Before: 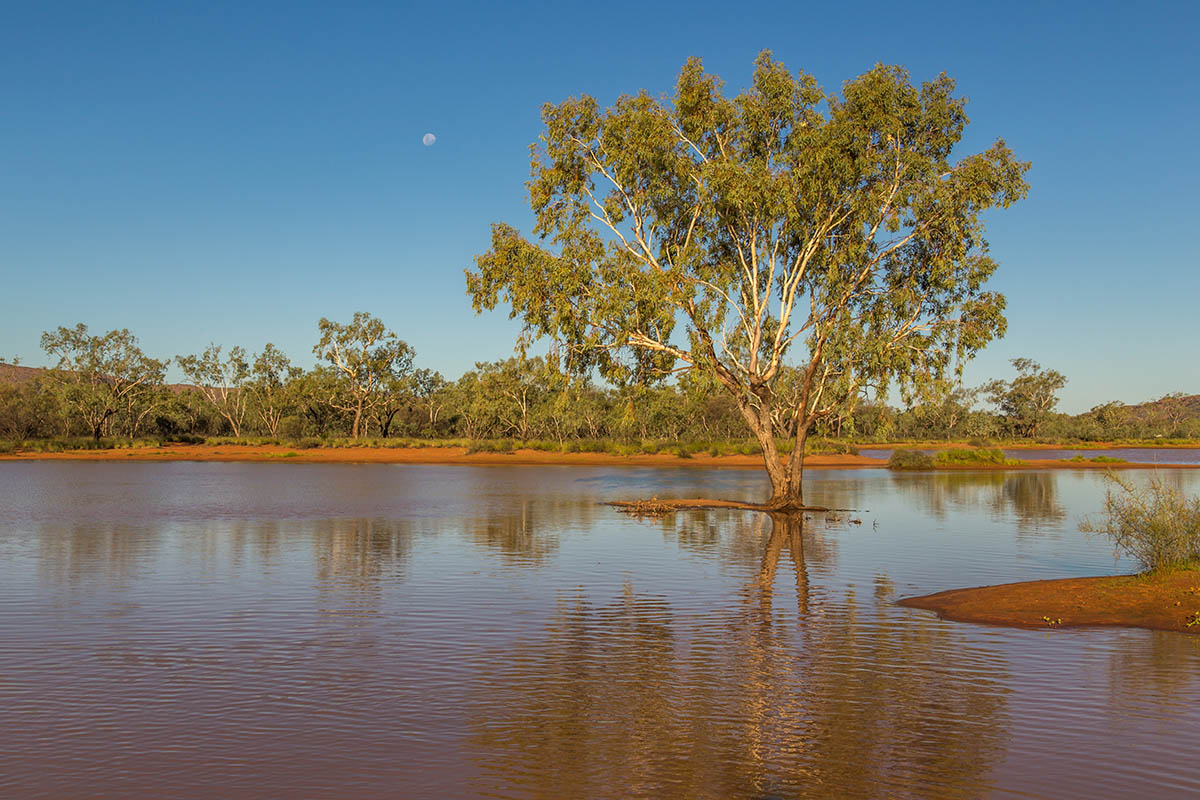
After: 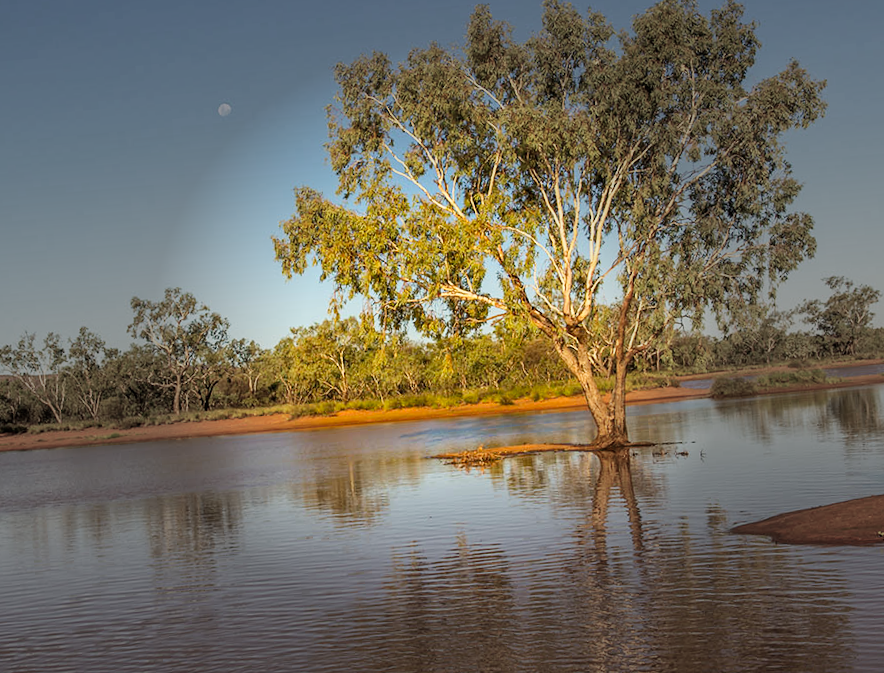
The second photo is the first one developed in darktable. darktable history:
rotate and perspective: rotation -4.98°, automatic cropping off
crop and rotate: left 17.046%, top 10.659%, right 12.989%, bottom 14.553%
vignetting: fall-off start 31.28%, fall-off radius 34.64%, brightness -0.575
tone curve: curves: ch0 [(0, 0) (0.004, 0.001) (0.02, 0.008) (0.218, 0.218) (0.664, 0.774) (0.832, 0.914) (1, 1)], preserve colors none
